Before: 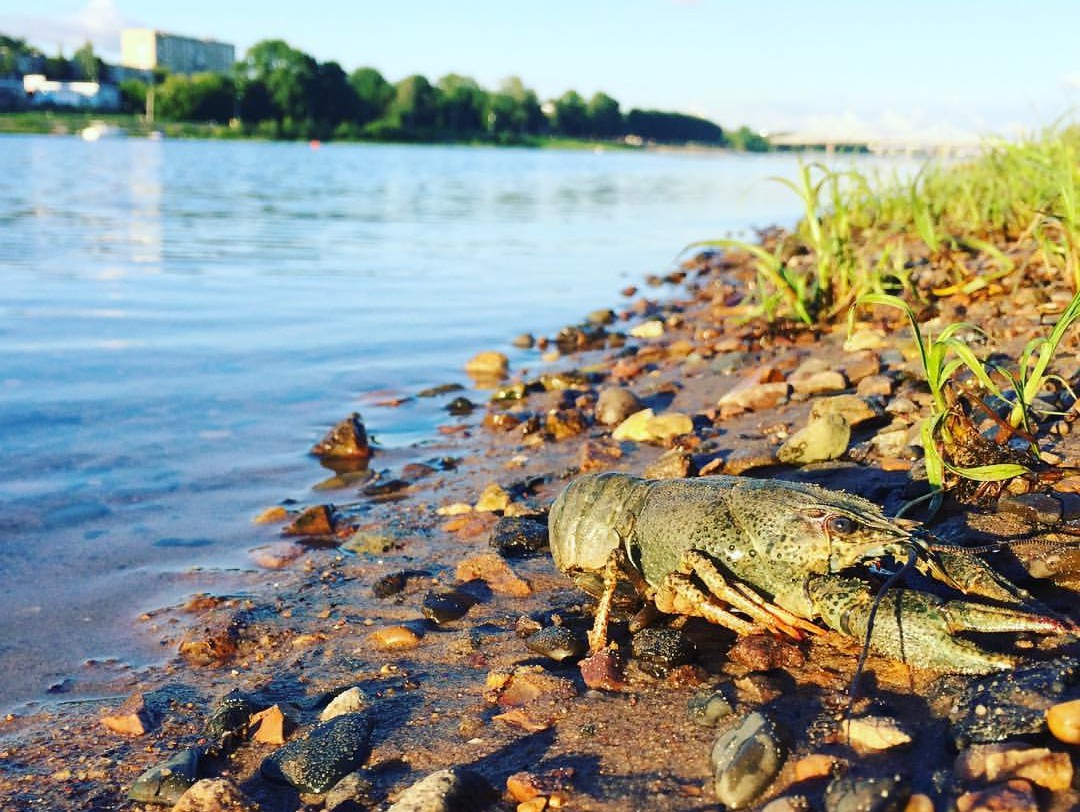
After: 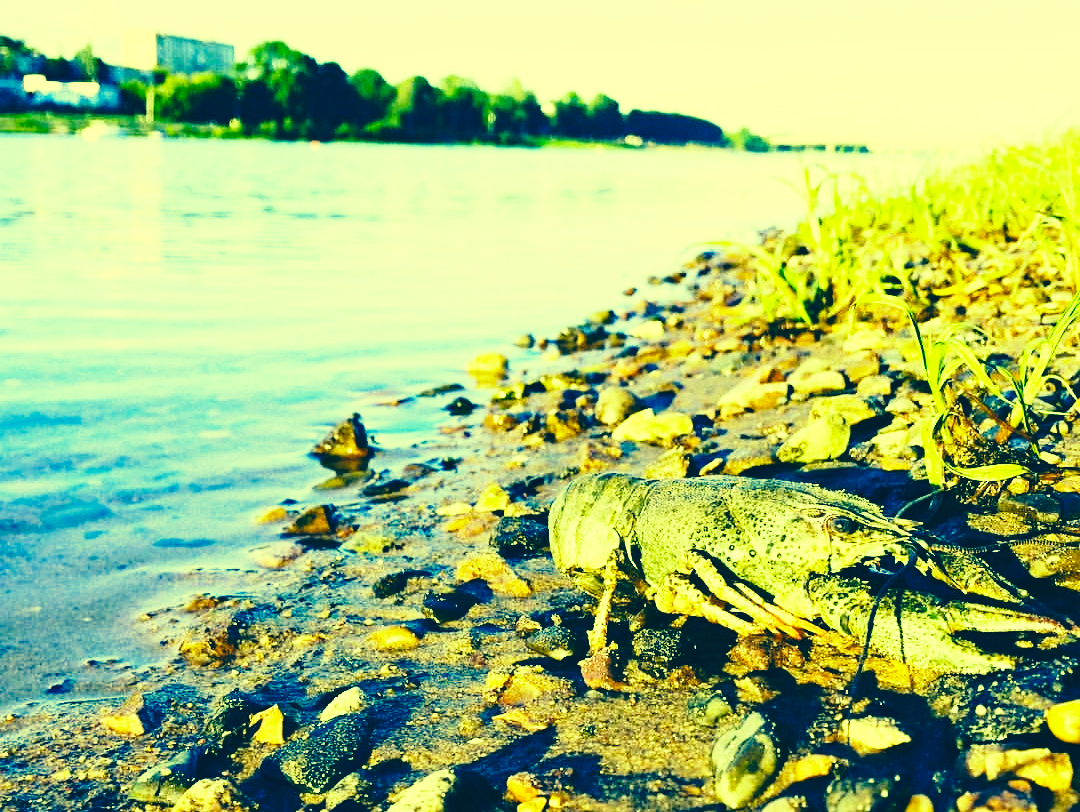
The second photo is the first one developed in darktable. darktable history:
haze removal: compatibility mode true, adaptive false
color correction: highlights a* -15.58, highlights b* 40, shadows a* -40, shadows b* -26.18
base curve: curves: ch0 [(0, 0) (0.028, 0.03) (0.121, 0.232) (0.46, 0.748) (0.859, 0.968) (1, 1)], preserve colors none
tone equalizer: -8 EV -0.75 EV, -7 EV -0.7 EV, -6 EV -0.6 EV, -5 EV -0.4 EV, -3 EV 0.4 EV, -2 EV 0.6 EV, -1 EV 0.7 EV, +0 EV 0.75 EV, edges refinement/feathering 500, mask exposure compensation -1.57 EV, preserve details no
